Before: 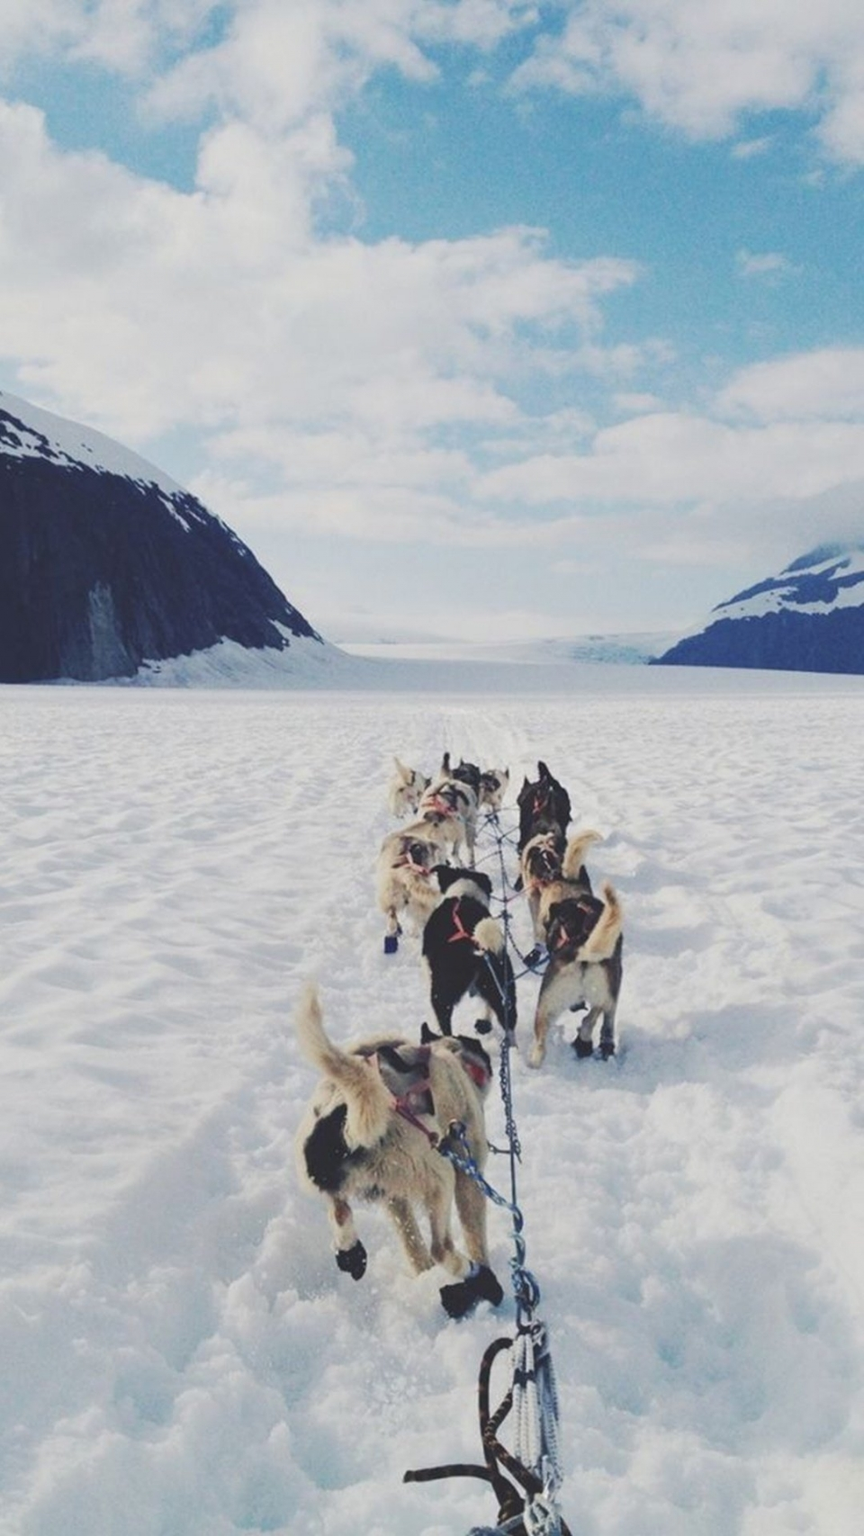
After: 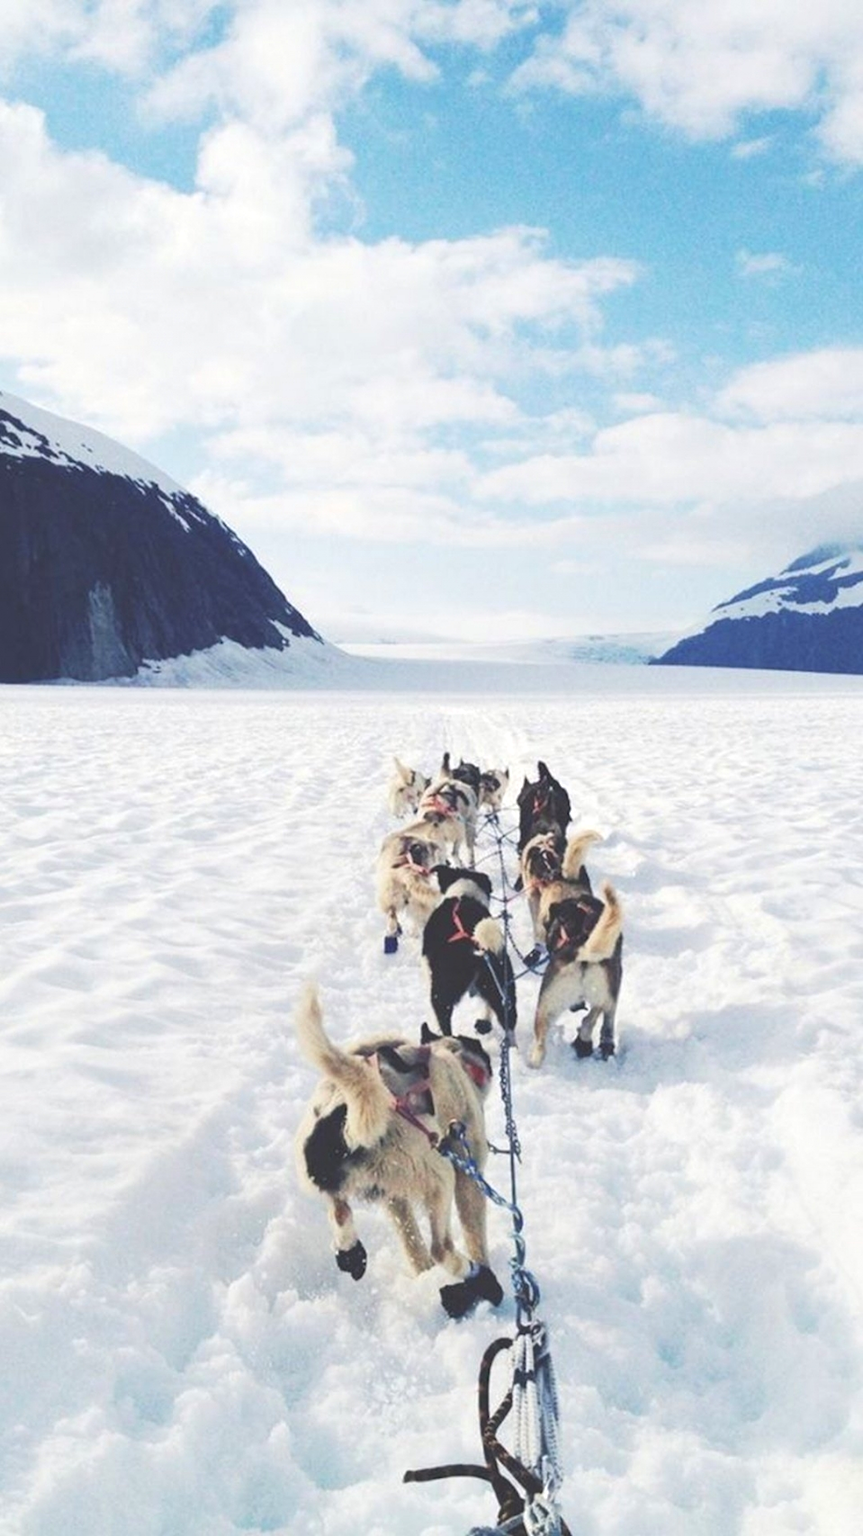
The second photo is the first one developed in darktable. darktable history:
exposure: black level correction -0.002, exposure 0.54 EV, compensate highlight preservation false
